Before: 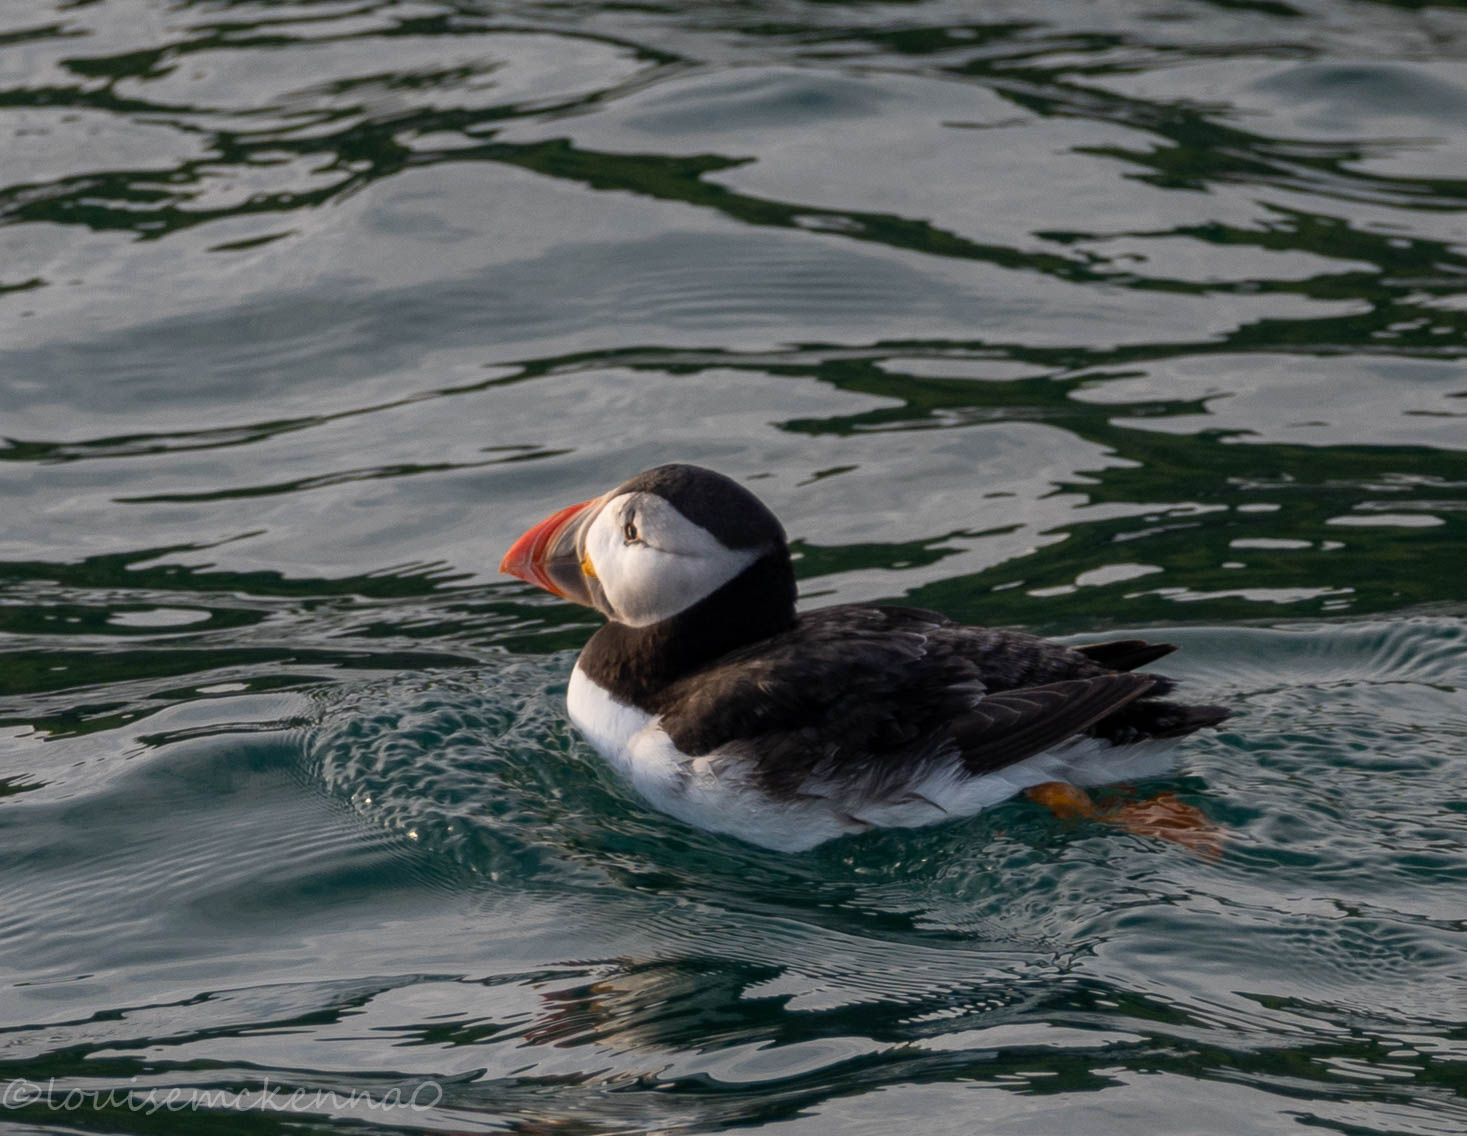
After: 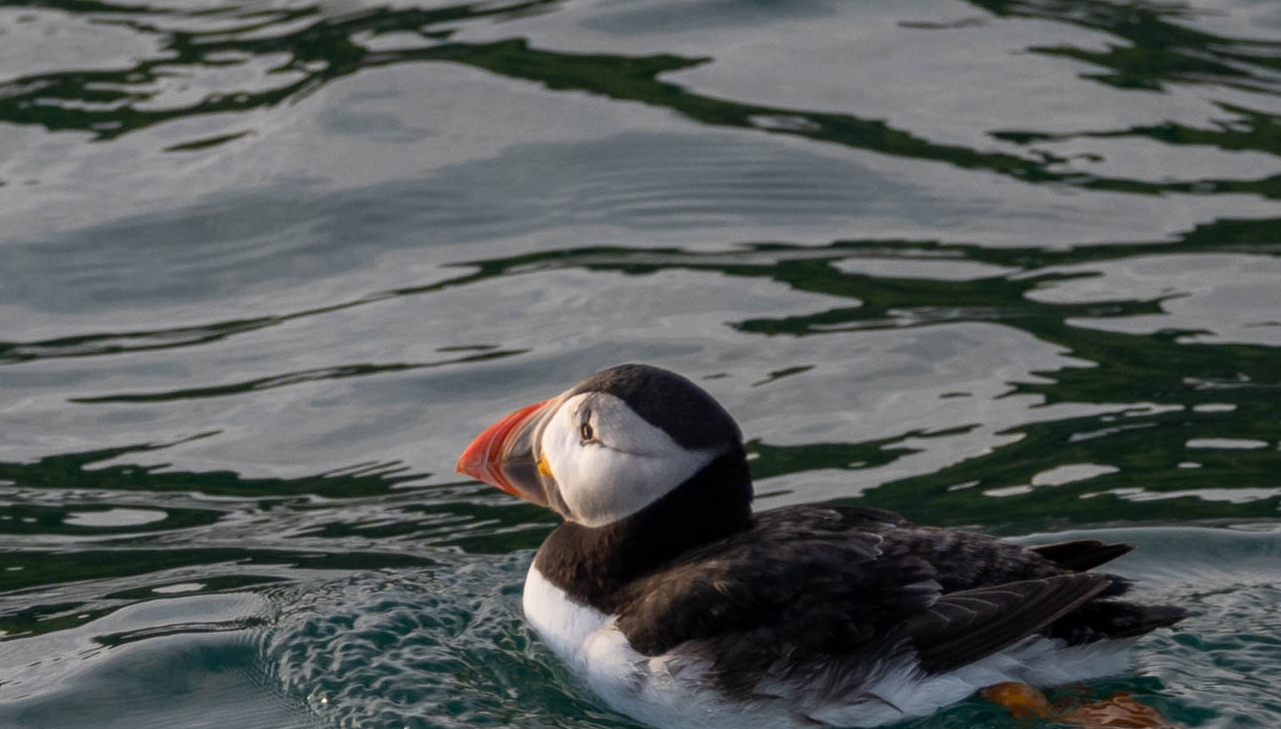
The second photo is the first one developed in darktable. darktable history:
crop: left 3.006%, top 8.844%, right 9.669%, bottom 26.961%
